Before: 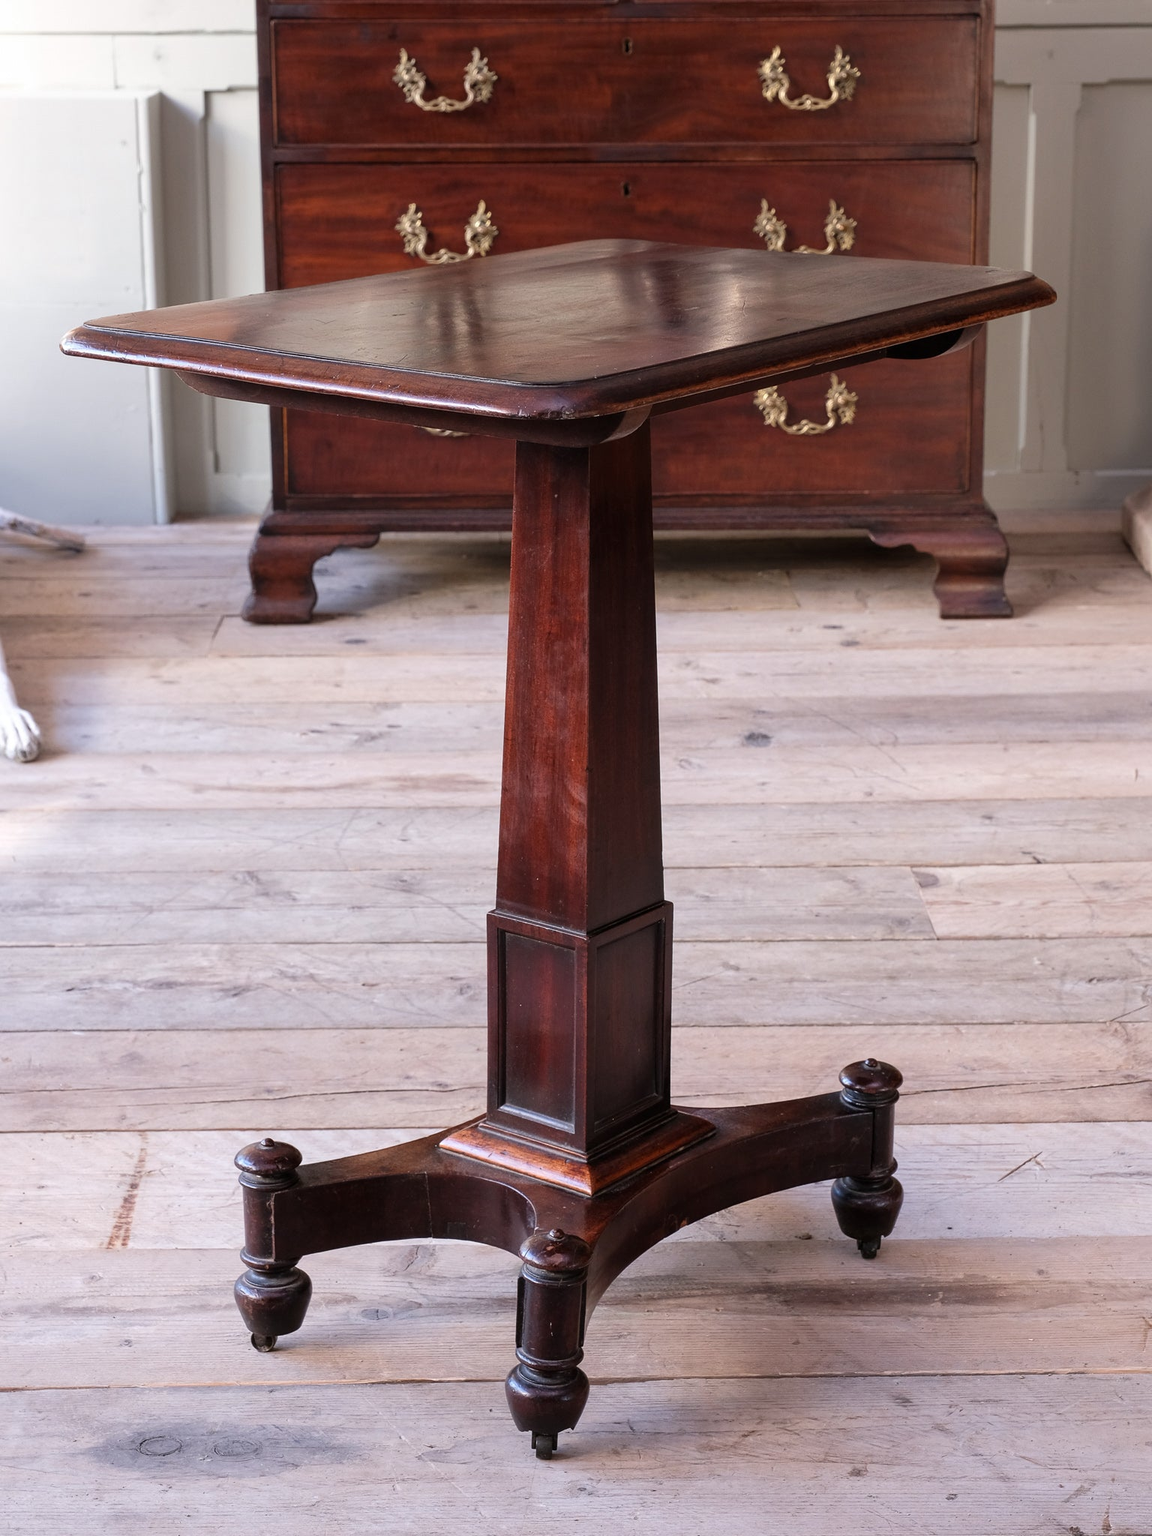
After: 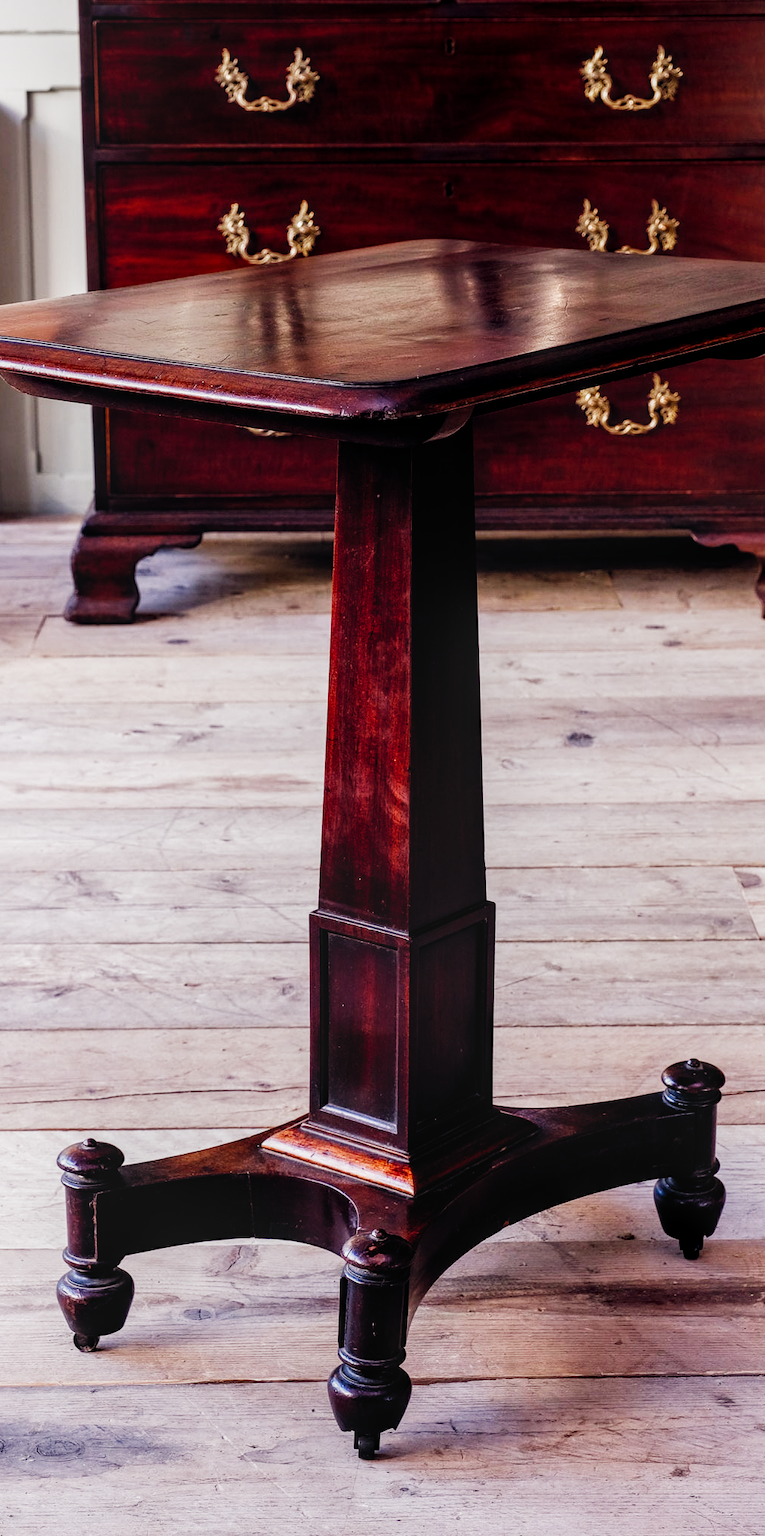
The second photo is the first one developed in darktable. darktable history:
filmic rgb: black relative exposure -5.28 EV, white relative exposure 2.89 EV, dynamic range scaling -37.43%, hardness 3.99, contrast 1.615, highlights saturation mix -1.27%, preserve chrominance no, color science v3 (2019), use custom middle-gray values true
crop: left 15.435%, right 17.914%
color balance rgb: highlights gain › chroma 1.343%, highlights gain › hue 56.31°, global offset › chroma 0.102%, global offset › hue 249.75°, perceptual saturation grading › global saturation 20%, perceptual saturation grading › highlights -24.884%, perceptual saturation grading › shadows 49.487%, contrast 5.676%
exposure: black level correction -0.013, exposure -0.192 EV, compensate highlight preservation false
local contrast: on, module defaults
